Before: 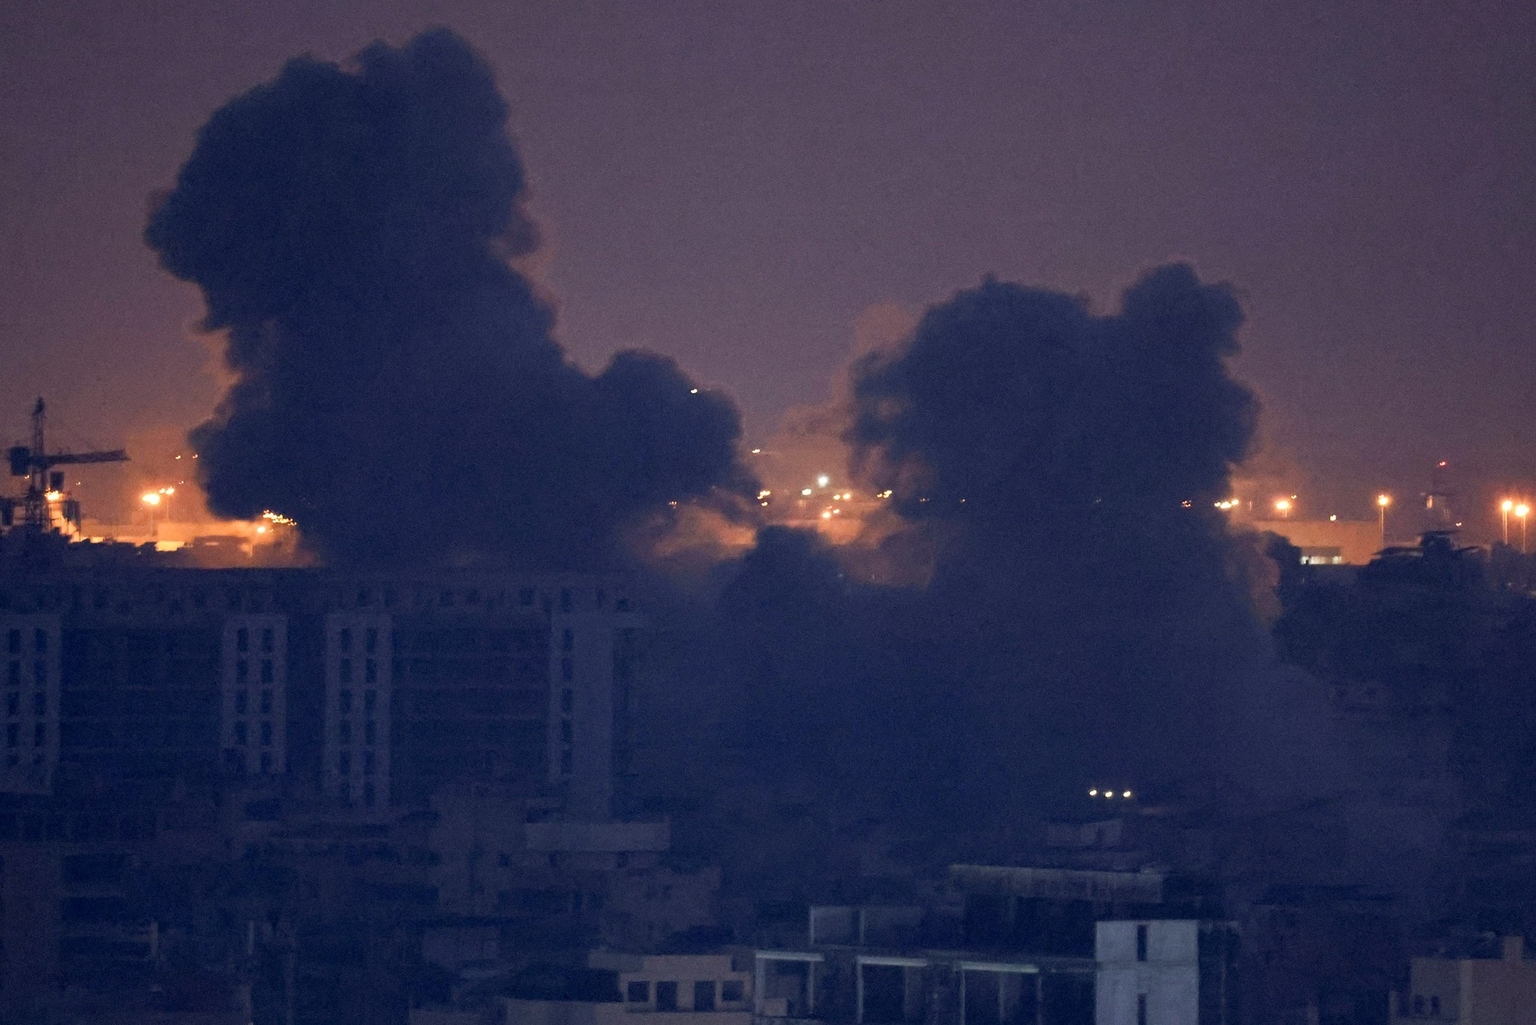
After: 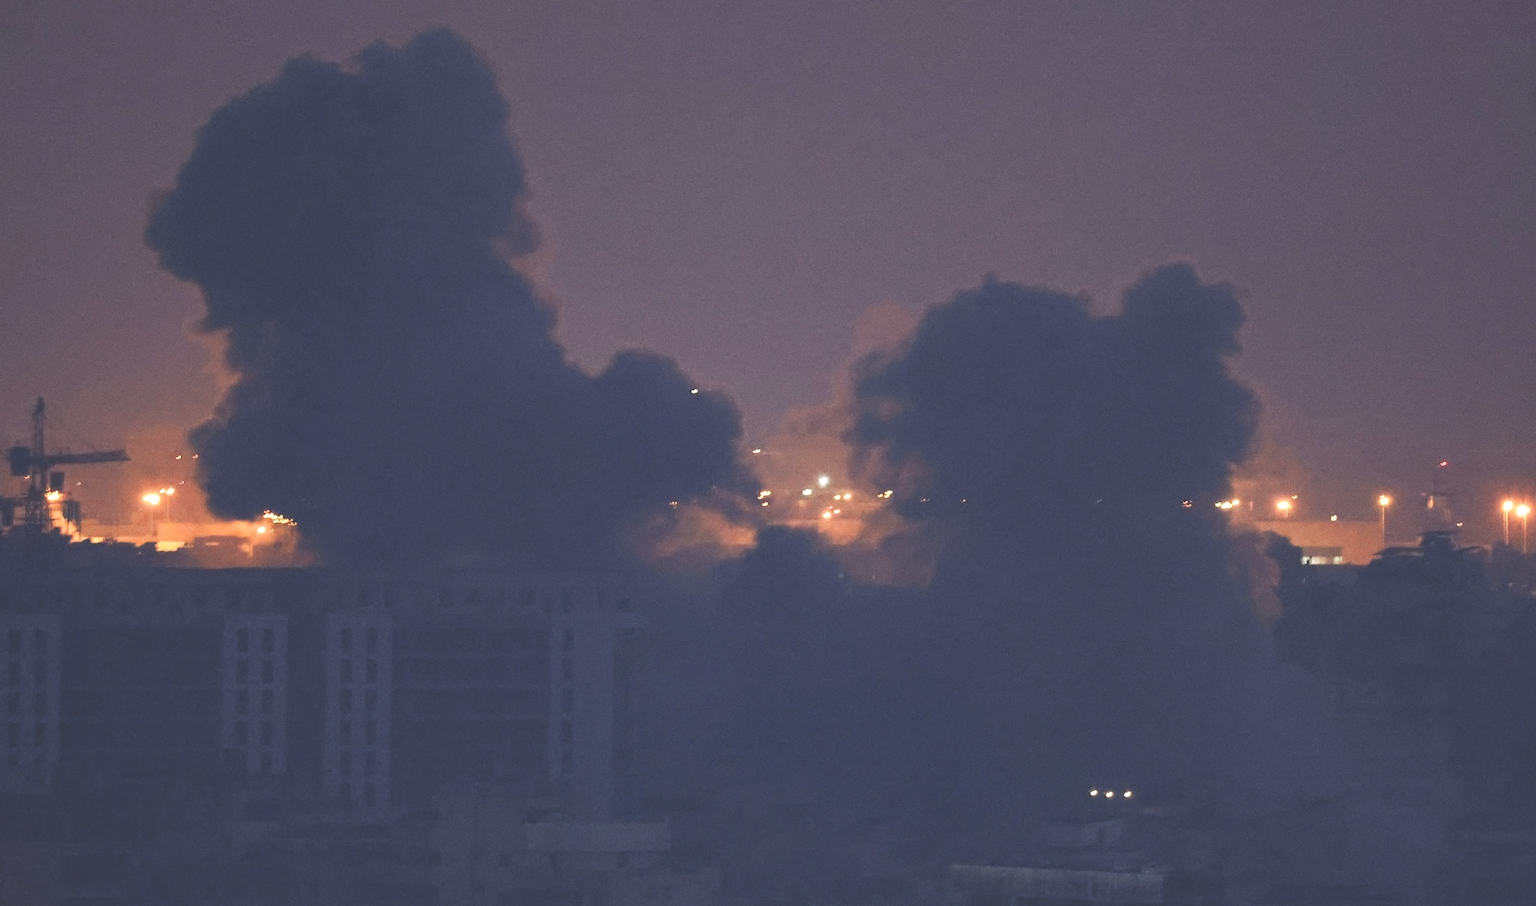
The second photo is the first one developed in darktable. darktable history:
exposure: black level correction -0.041, exposure 0.064 EV, compensate highlight preservation false
crop and rotate: top 0%, bottom 11.49%
